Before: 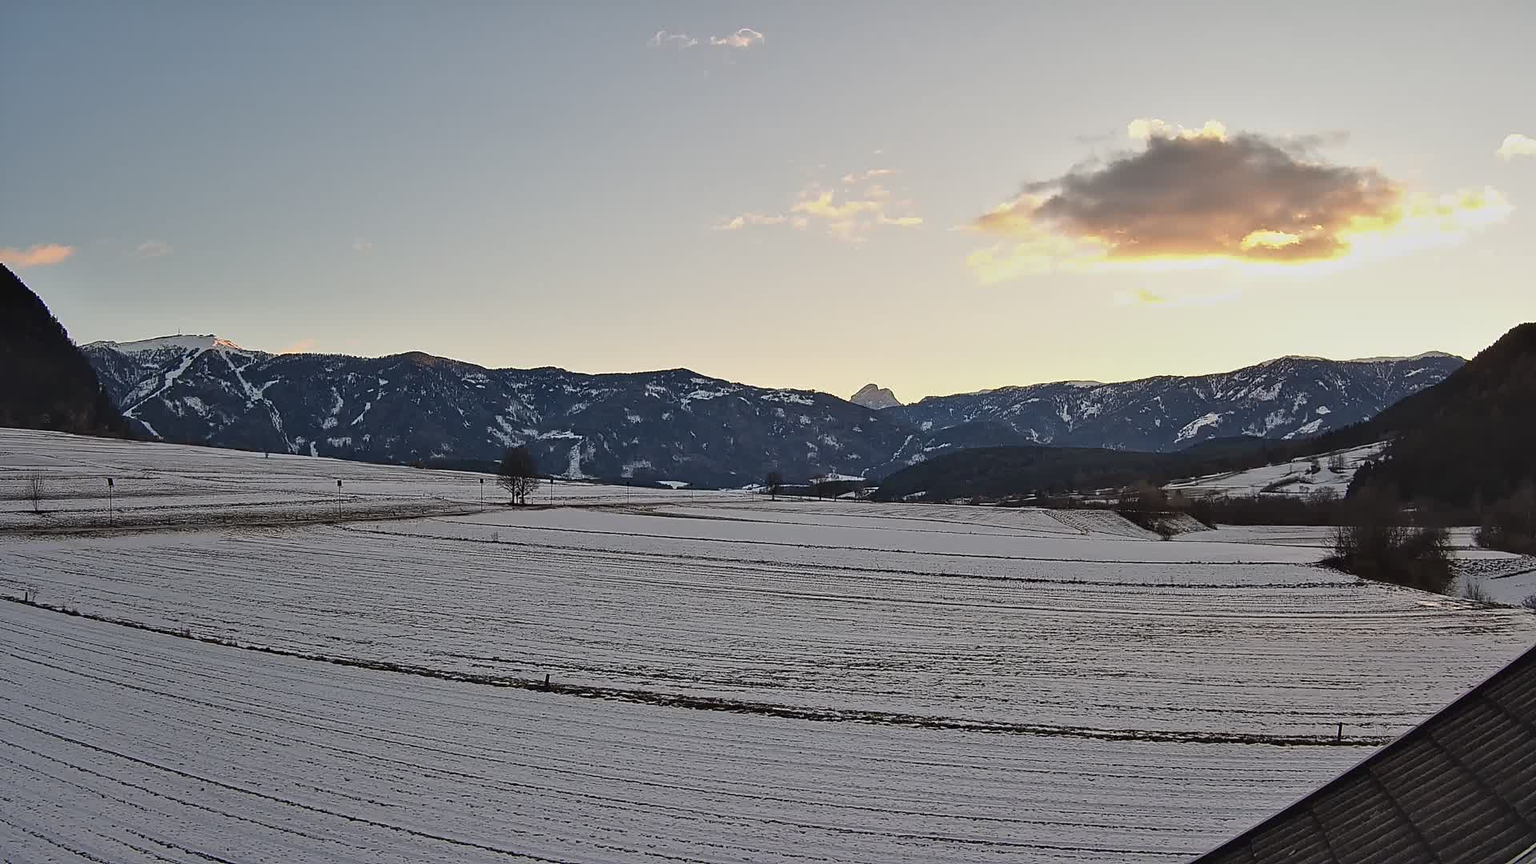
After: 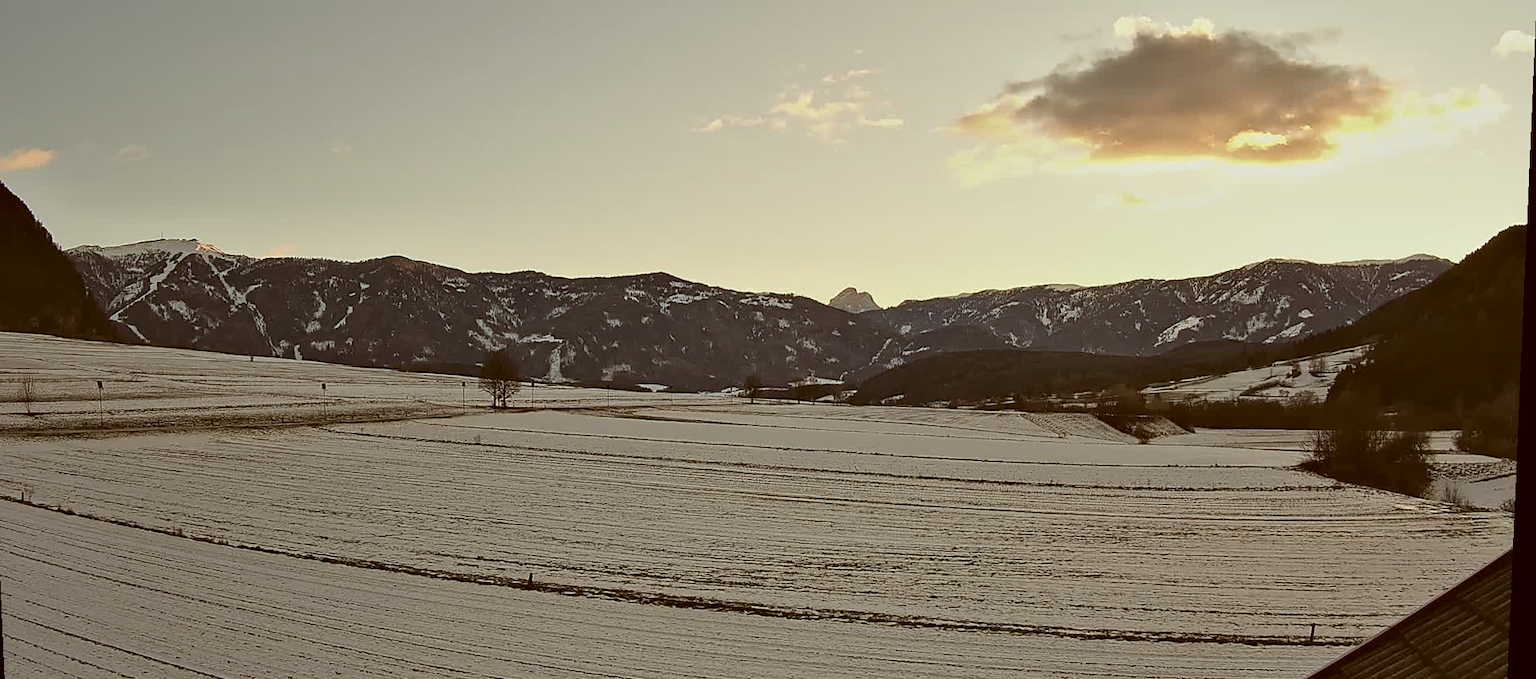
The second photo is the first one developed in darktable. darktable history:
rotate and perspective: lens shift (vertical) 0.048, lens shift (horizontal) -0.024, automatic cropping off
color zones: curves: ch0 [(0, 0.5) (0.143, 0.5) (0.286, 0.5) (0.429, 0.504) (0.571, 0.5) (0.714, 0.509) (0.857, 0.5) (1, 0.5)]; ch1 [(0, 0.425) (0.143, 0.425) (0.286, 0.375) (0.429, 0.405) (0.571, 0.5) (0.714, 0.47) (0.857, 0.425) (1, 0.435)]; ch2 [(0, 0.5) (0.143, 0.5) (0.286, 0.5) (0.429, 0.517) (0.571, 0.5) (0.714, 0.51) (0.857, 0.5) (1, 0.5)]
color correction: highlights a* -5.3, highlights b* 9.8, shadows a* 9.8, shadows b* 24.26
crop and rotate: left 1.814%, top 12.818%, right 0.25%, bottom 9.225%
